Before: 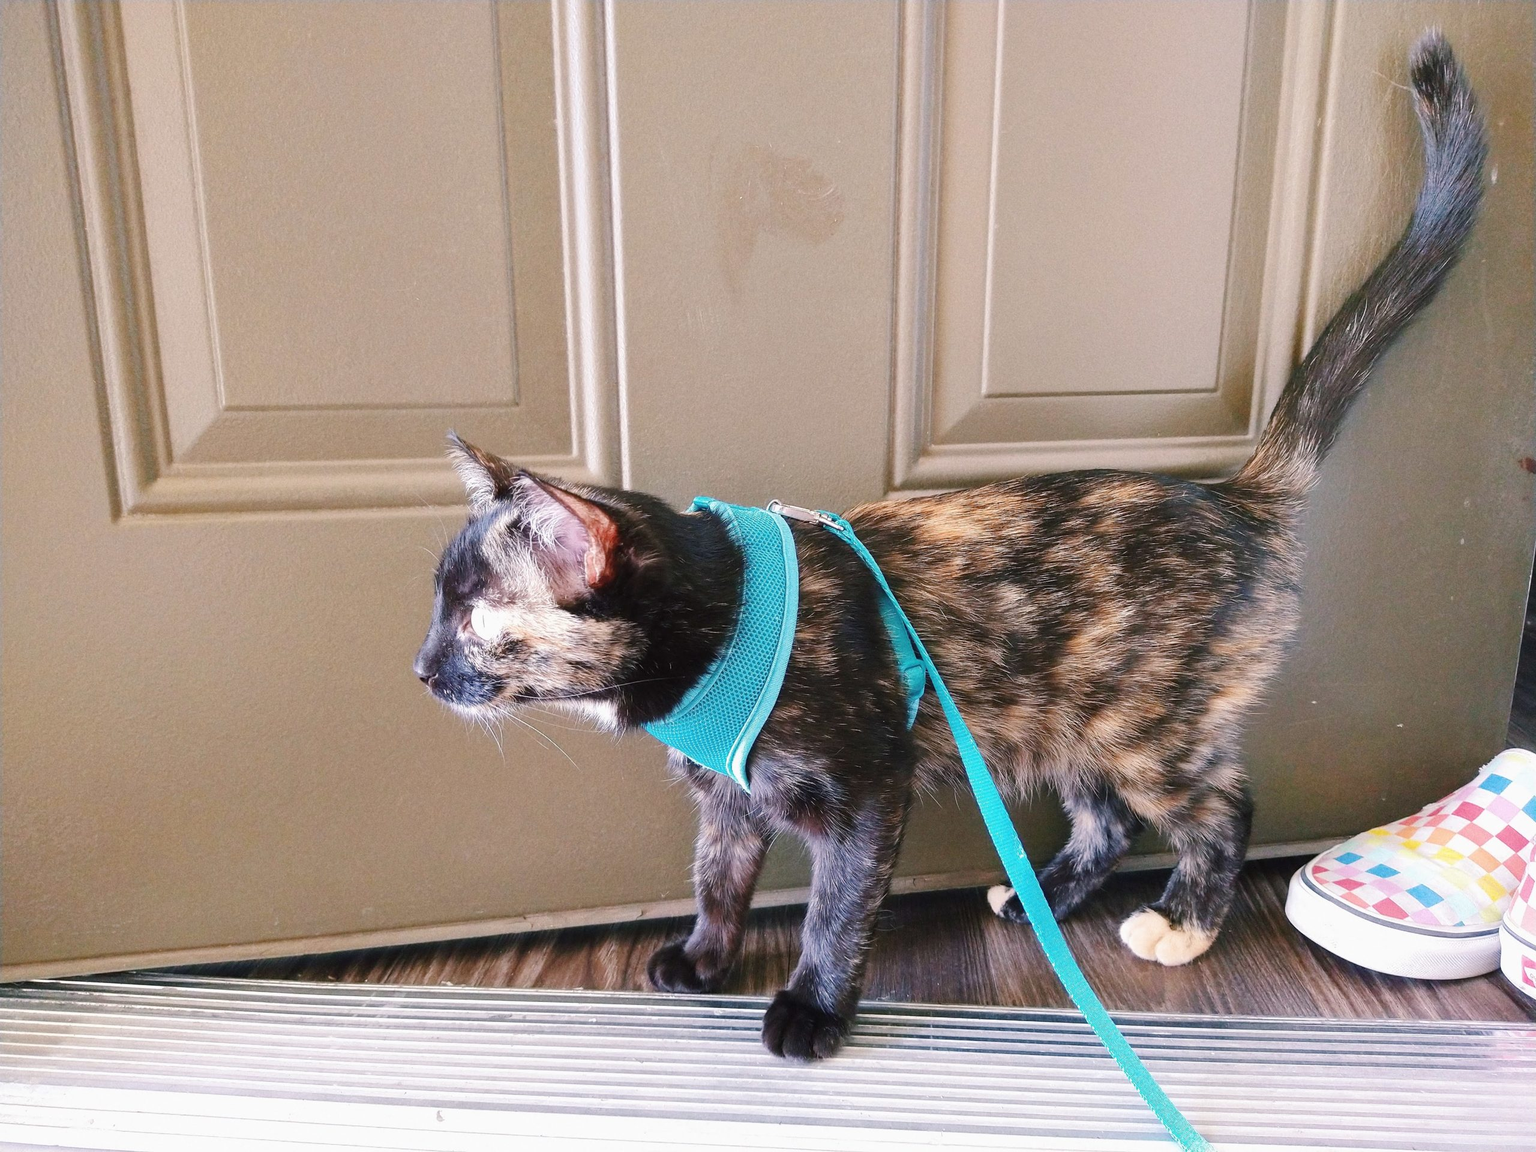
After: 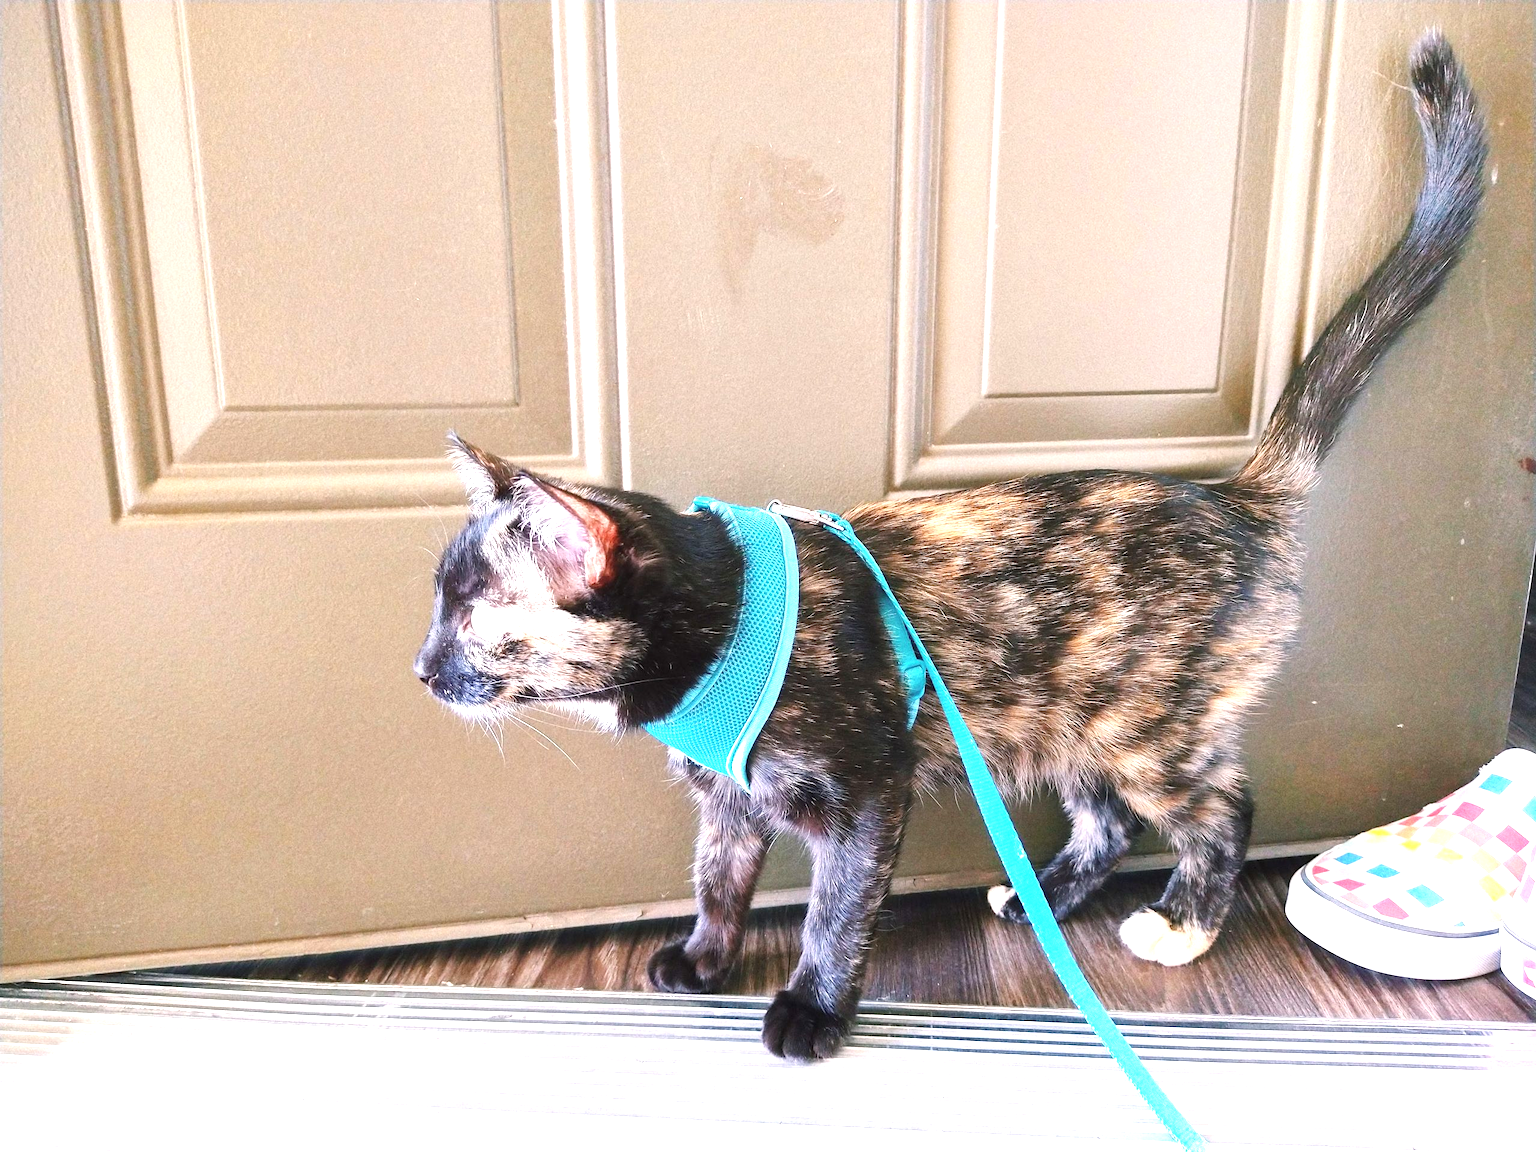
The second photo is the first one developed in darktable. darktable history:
local contrast: mode bilateral grid, contrast 20, coarseness 50, detail 120%, midtone range 0.2
exposure: black level correction 0, exposure 0.9 EV, compensate highlight preservation false
color correction: highlights a* -0.137, highlights b* 0.137
